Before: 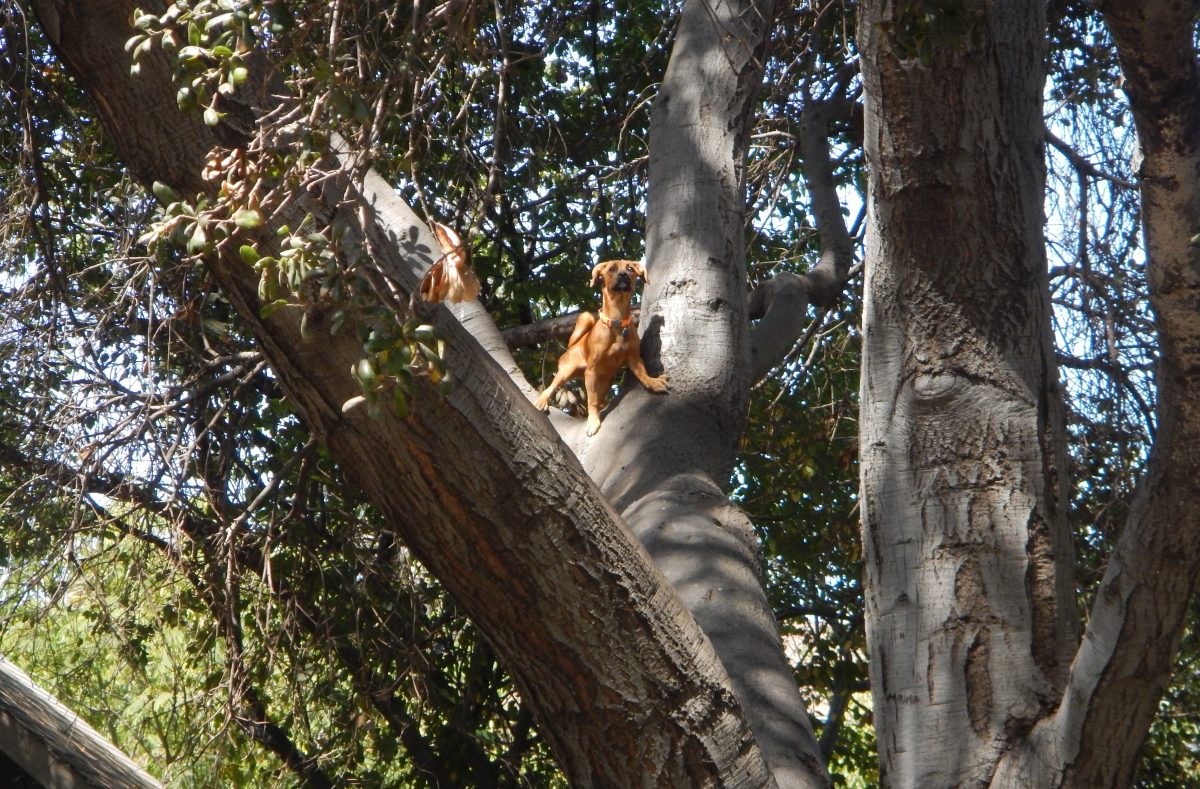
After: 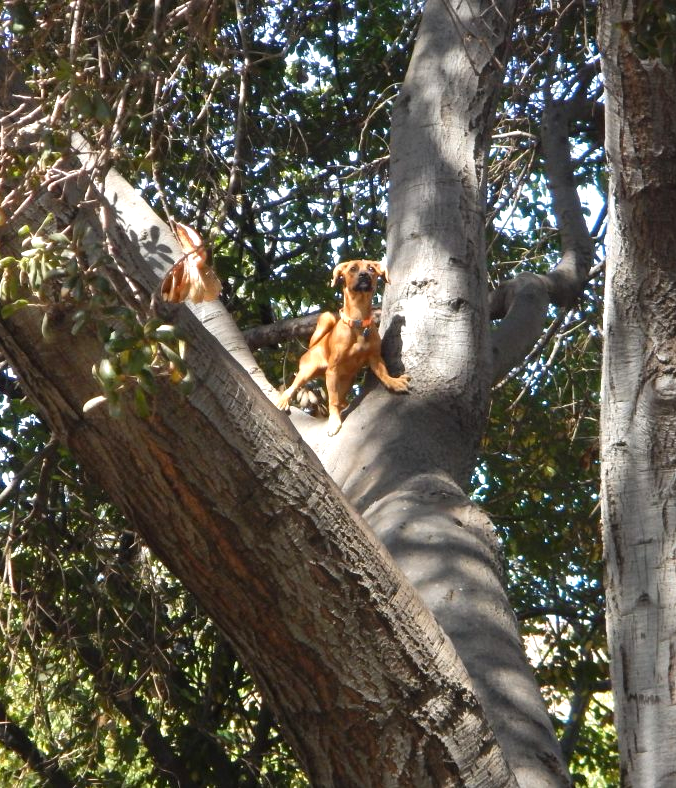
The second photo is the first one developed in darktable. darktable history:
crop: left 21.603%, right 22.048%, bottom 0.01%
levels: black 0.047%, levels [0, 0.492, 0.984]
exposure: exposure 0.495 EV, compensate exposure bias true, compensate highlight preservation false
